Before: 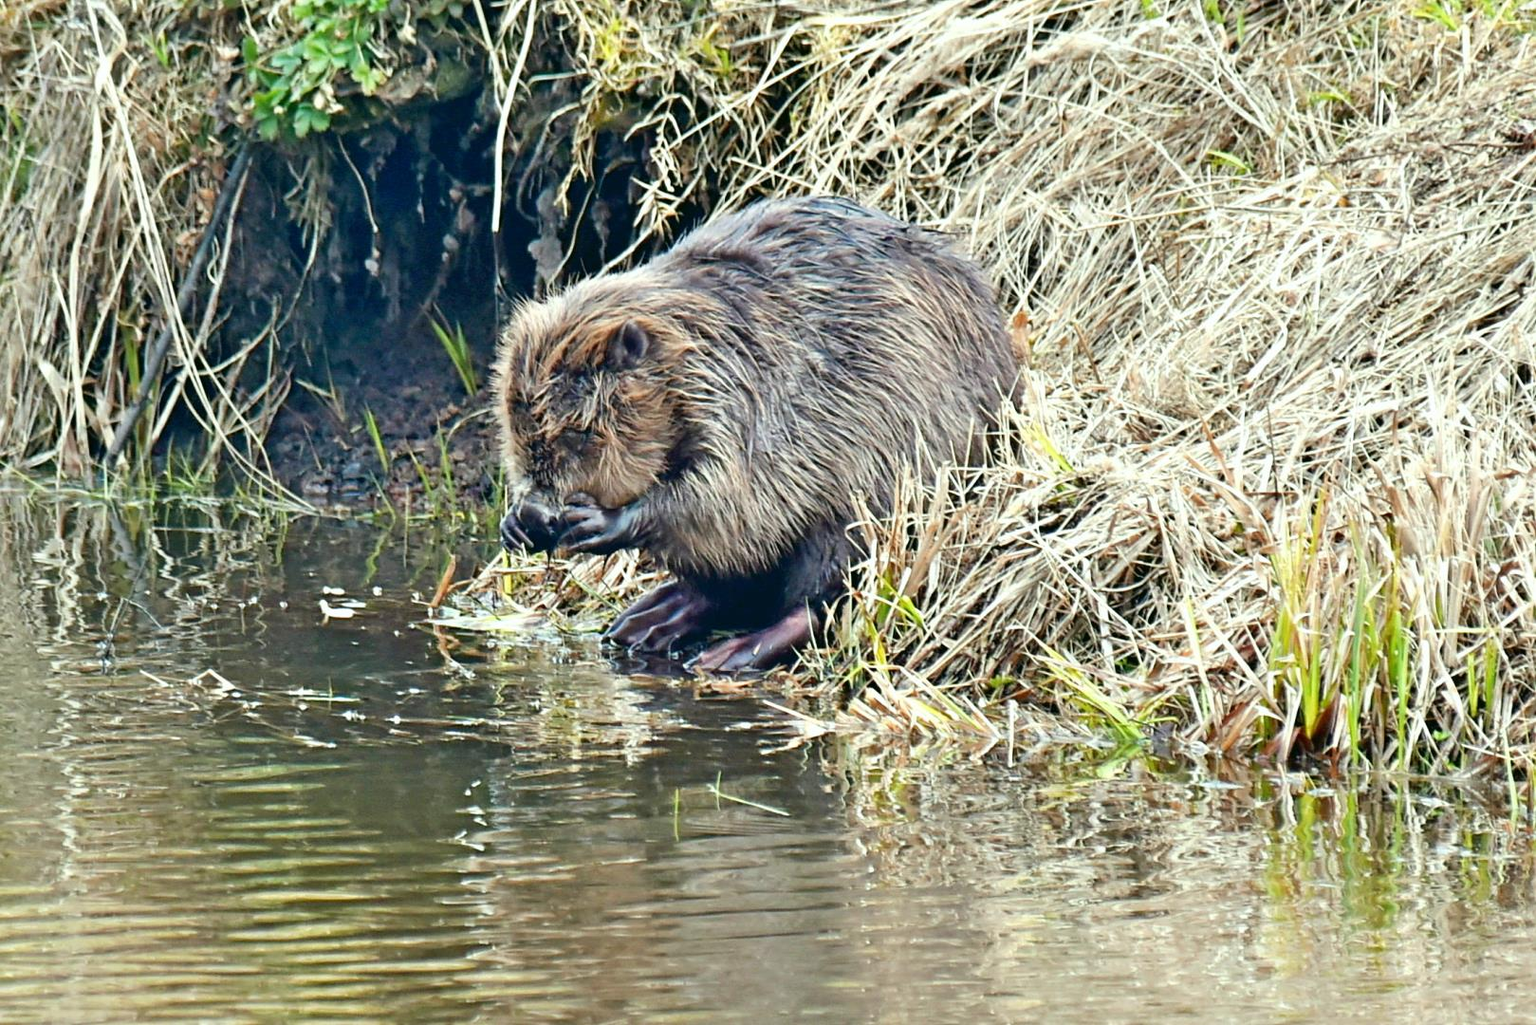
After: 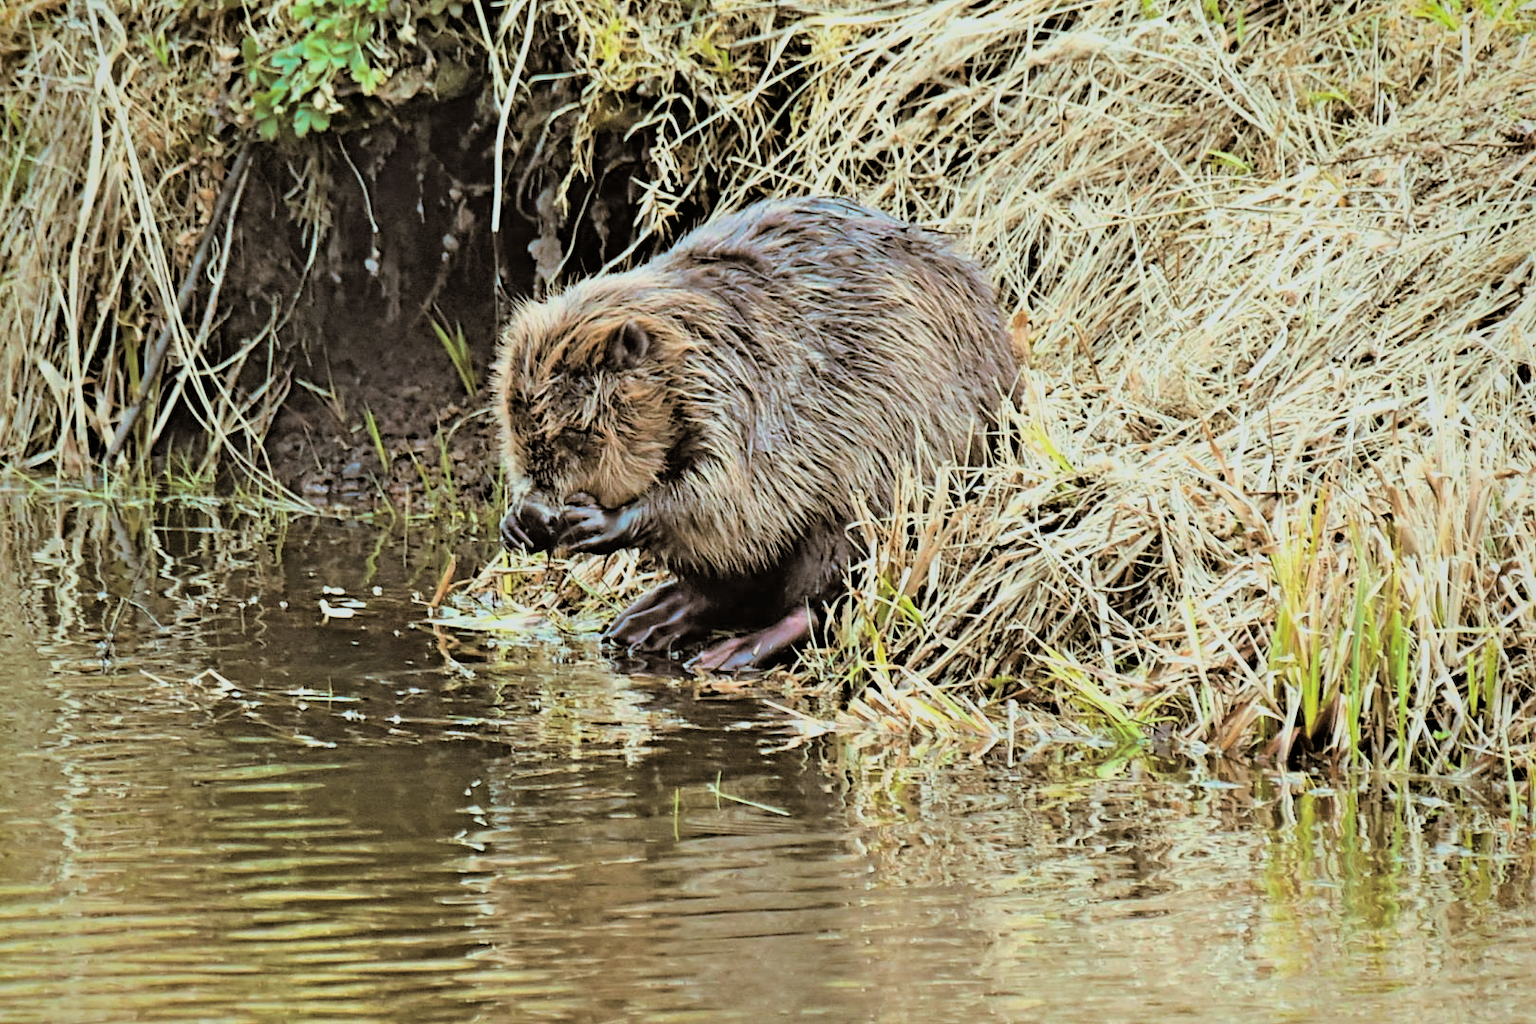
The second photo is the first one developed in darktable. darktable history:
vignetting: brightness -0.233, saturation 0.141
filmic rgb: threshold 3 EV, hardness 4.17, latitude 50%, contrast 1.1, preserve chrominance max RGB, color science v6 (2022), contrast in shadows safe, contrast in highlights safe, enable highlight reconstruction true
haze removal: compatibility mode true, adaptive false
split-toning: shadows › hue 37.98°, highlights › hue 185.58°, balance -55.261
velvia: on, module defaults
